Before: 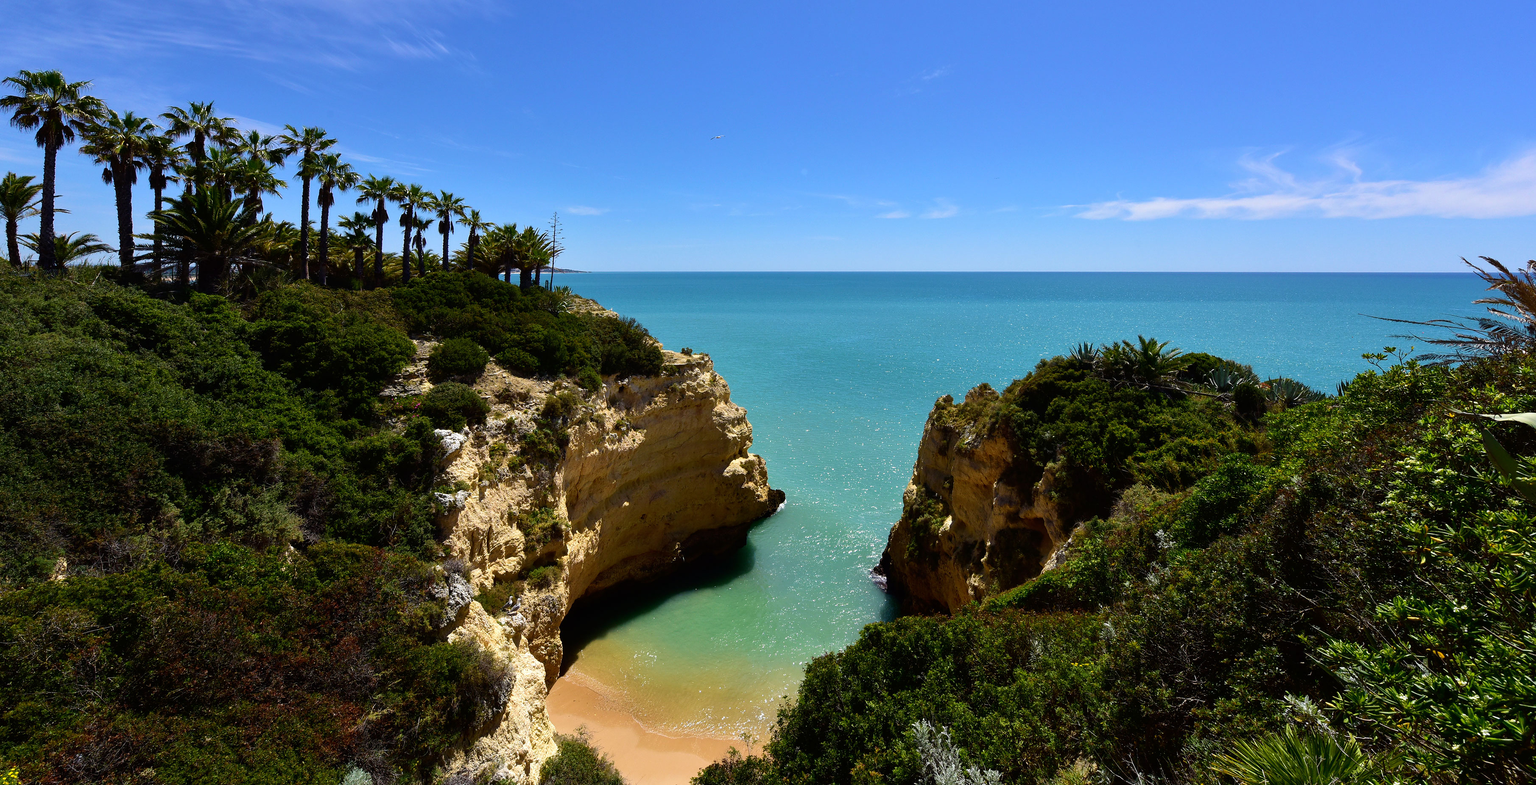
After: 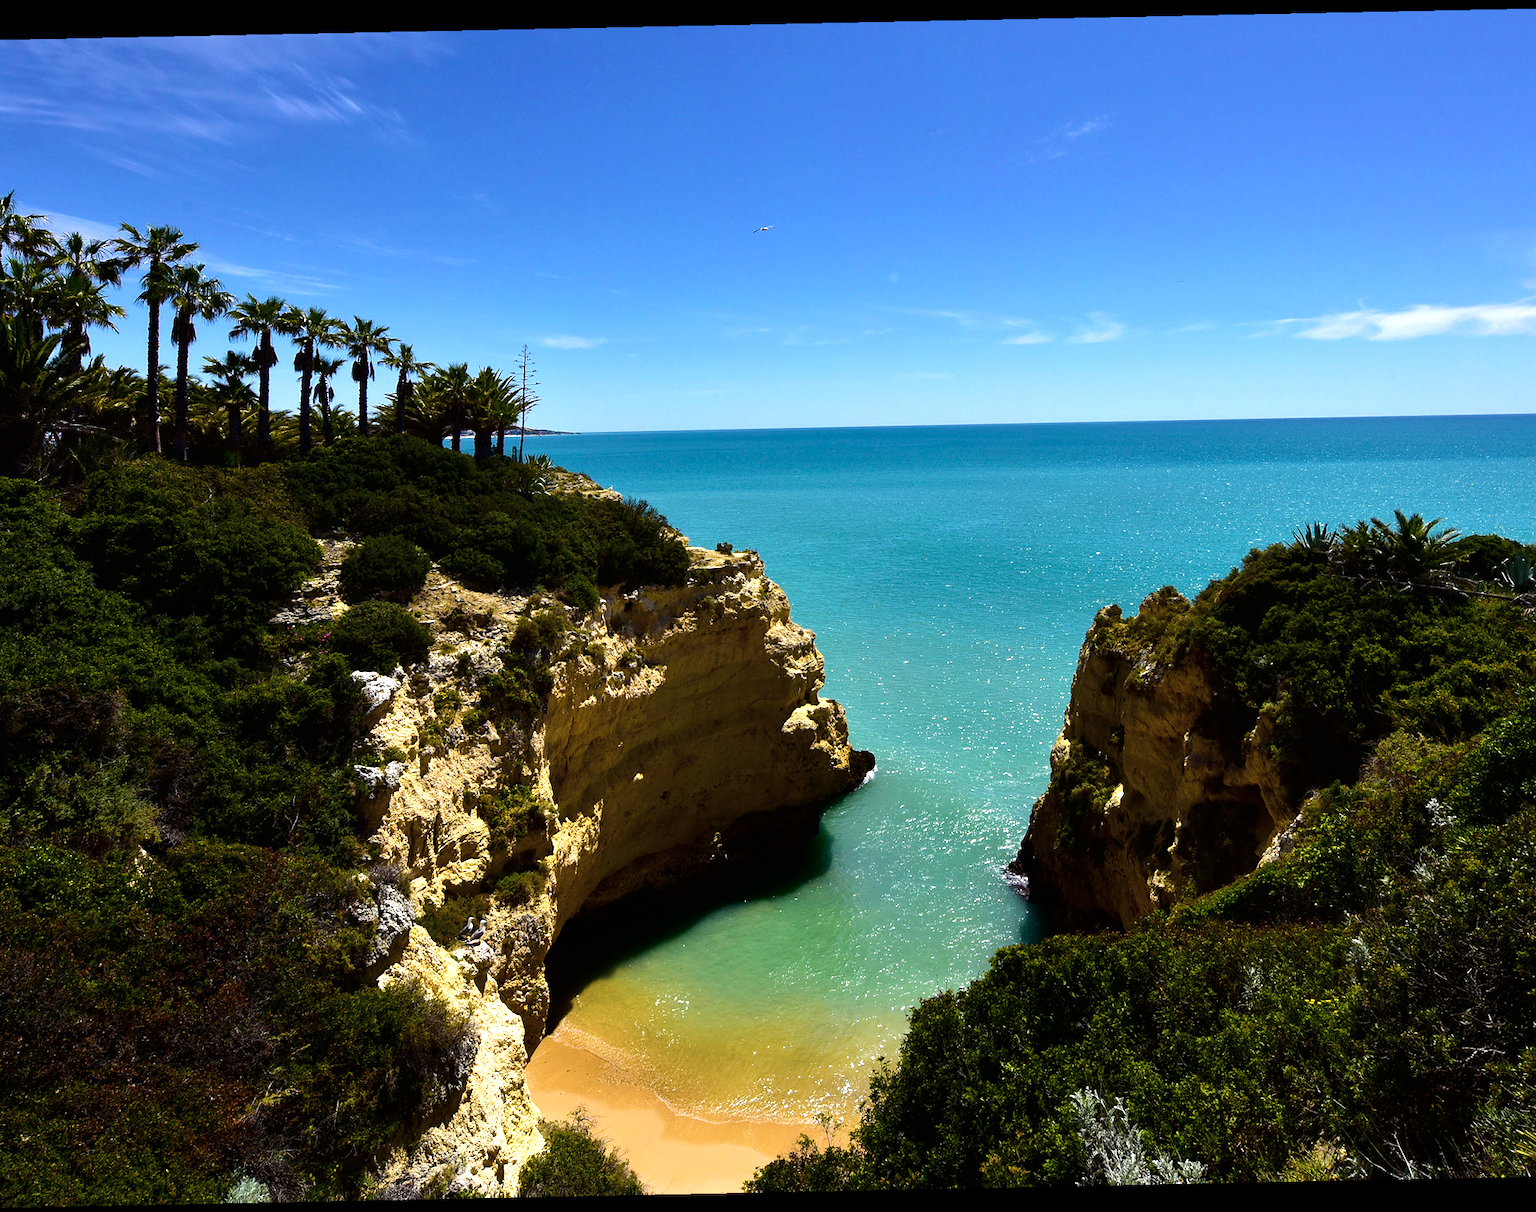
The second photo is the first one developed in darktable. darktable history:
contrast brightness saturation: contrast 0.1, saturation -0.3
rotate and perspective: rotation -1.17°, automatic cropping off
color balance rgb: linear chroma grading › global chroma 9%, perceptual saturation grading › global saturation 36%, perceptual saturation grading › shadows 35%, perceptual brilliance grading › global brilliance 15%, perceptual brilliance grading › shadows -35%, global vibrance 15%
crop and rotate: left 13.342%, right 19.991%
